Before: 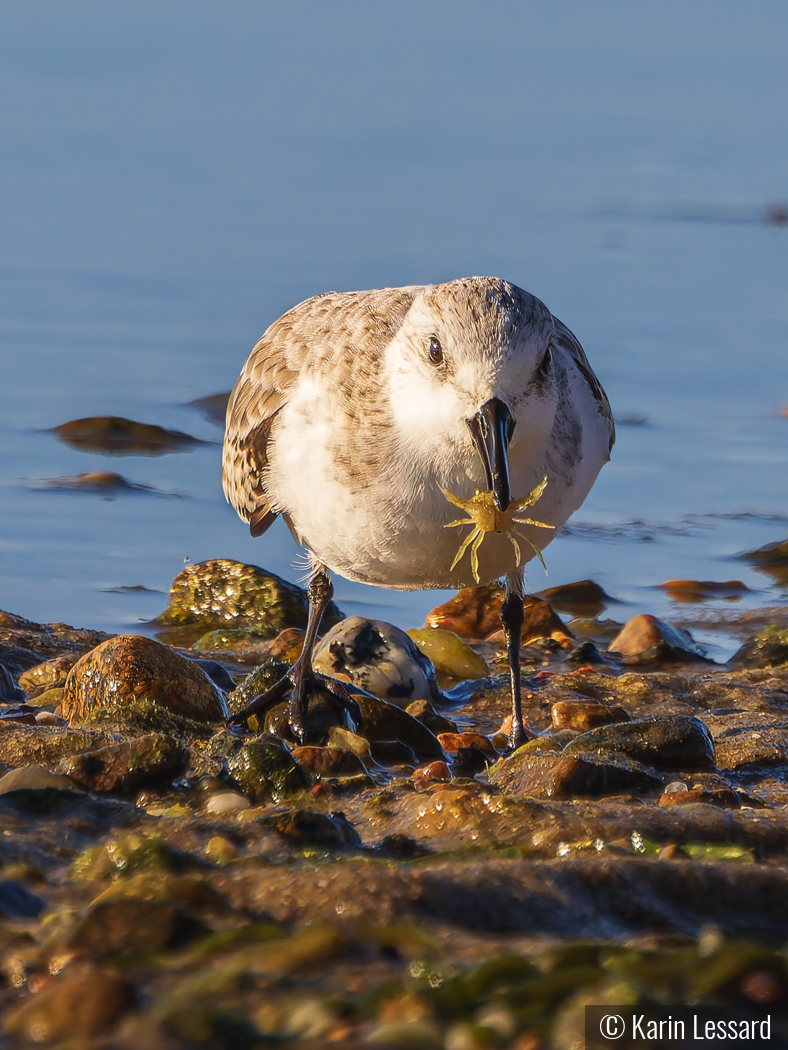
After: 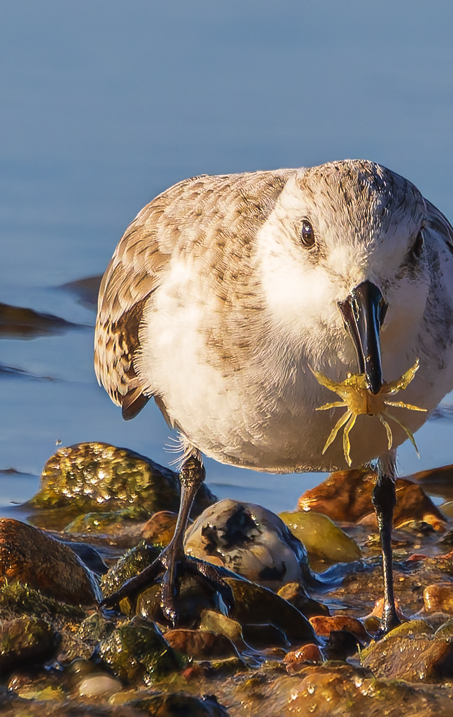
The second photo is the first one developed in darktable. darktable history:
crop: left 16.256%, top 11.224%, right 26.236%, bottom 20.407%
exposure: compensate exposure bias true, compensate highlight preservation false
